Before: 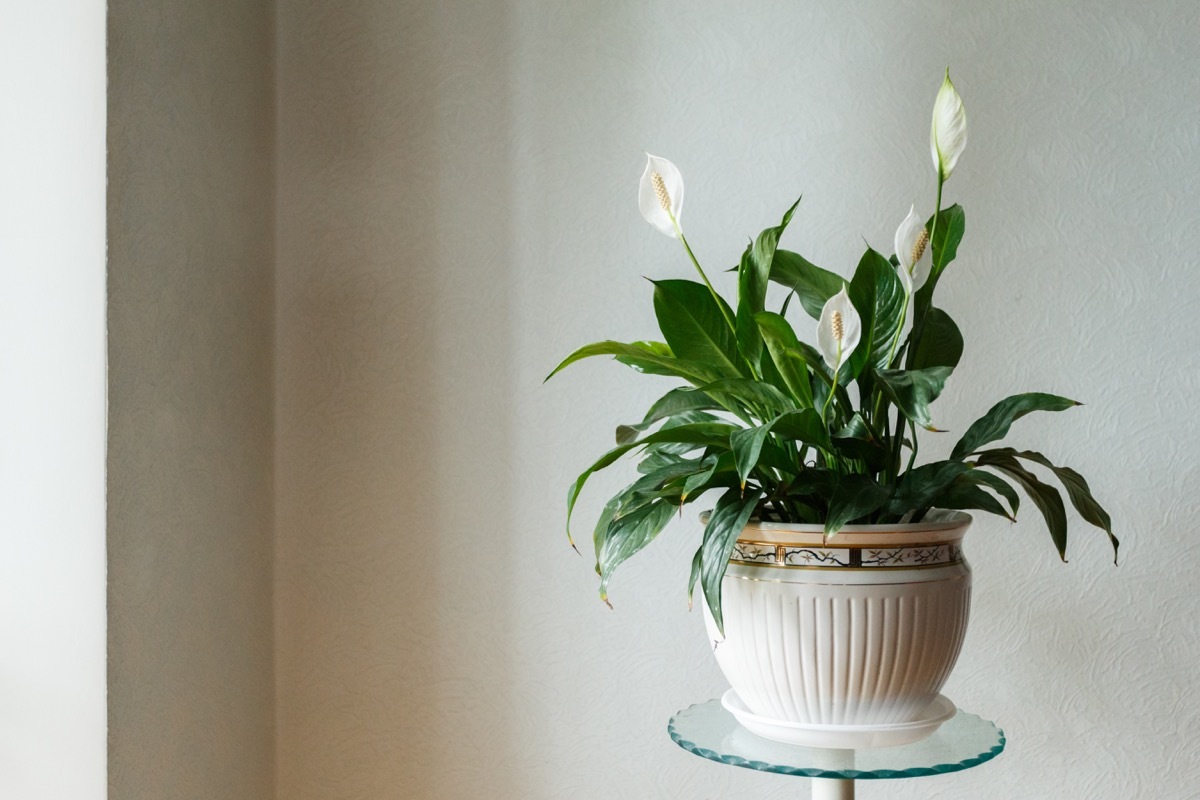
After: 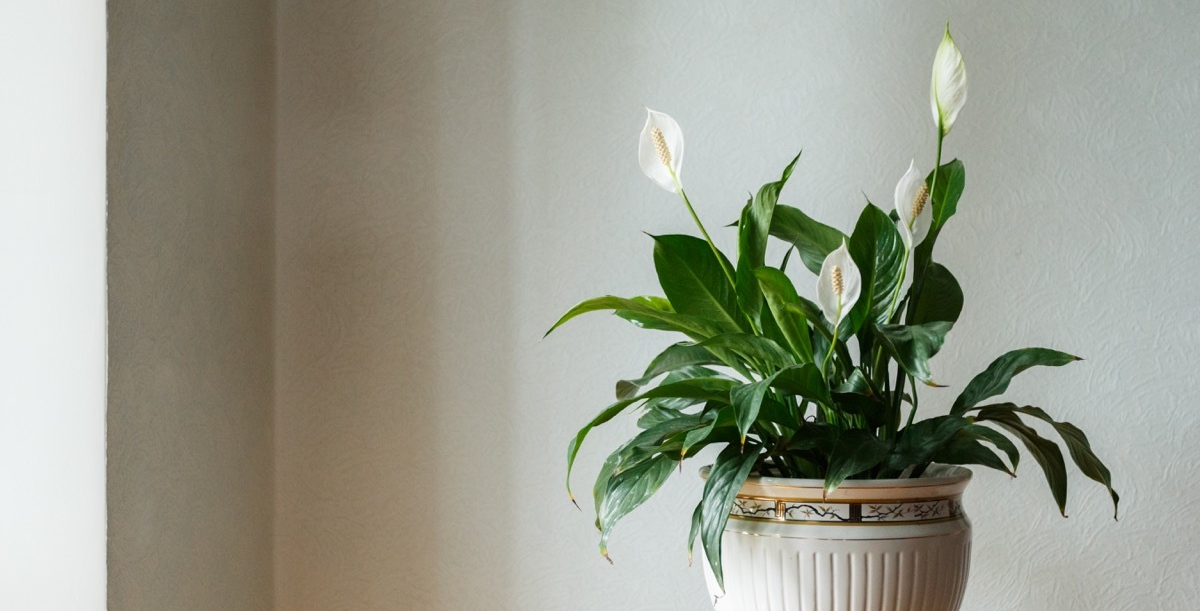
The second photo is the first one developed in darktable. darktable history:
crop: top 5.688%, bottom 17.92%
